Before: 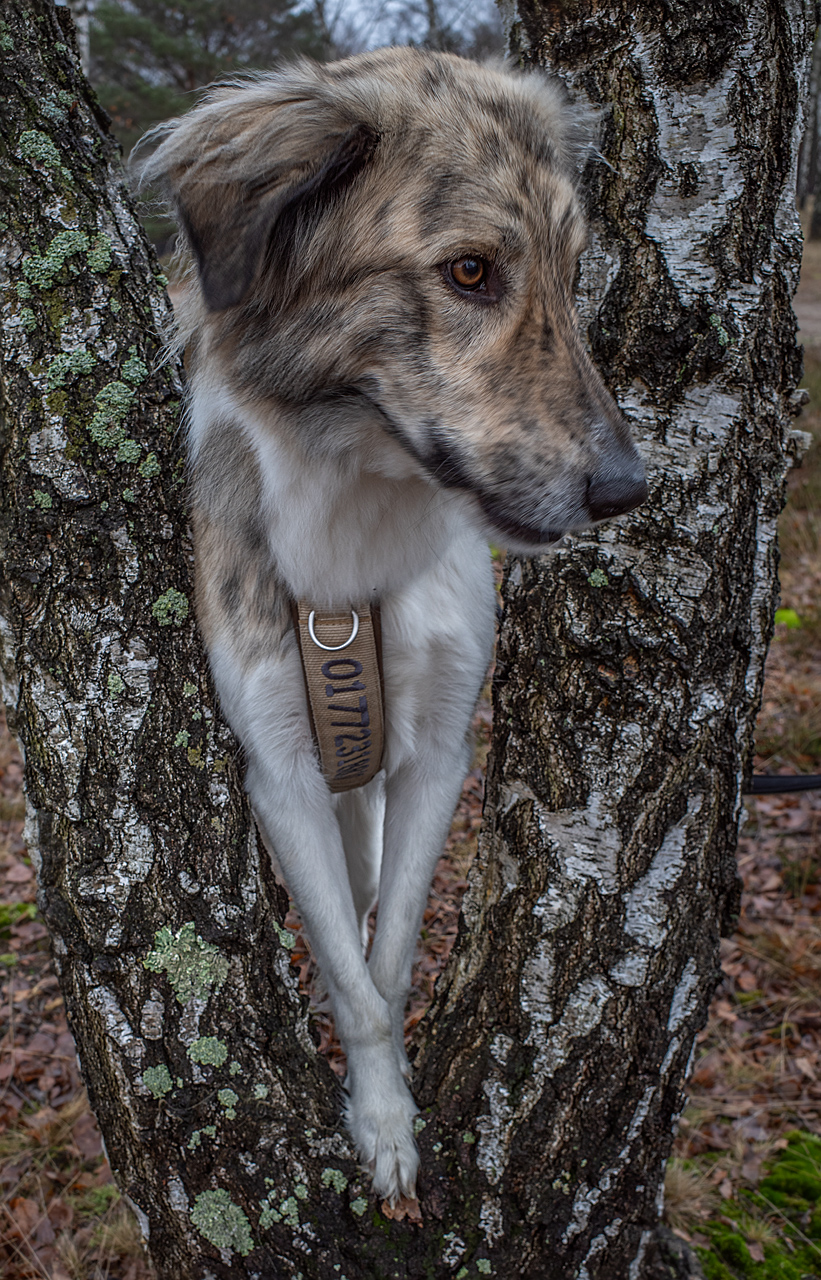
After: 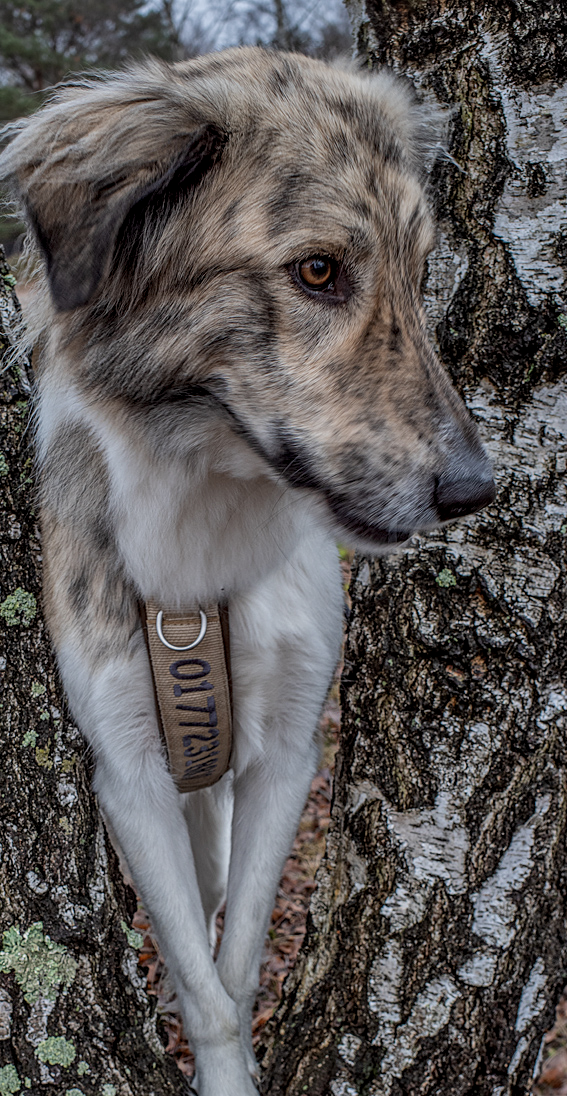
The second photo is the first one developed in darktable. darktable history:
local contrast: on, module defaults
shadows and highlights: radius 117.59, shadows 42.25, highlights -62.13, soften with gaussian
crop: left 18.55%, right 12.387%, bottom 14.313%
filmic rgb: black relative exposure -14.99 EV, white relative exposure 3 EV, threshold 5.96 EV, target black luminance 0%, hardness 9.23, latitude 98.15%, contrast 0.913, shadows ↔ highlights balance 0.414%, enable highlight reconstruction true
